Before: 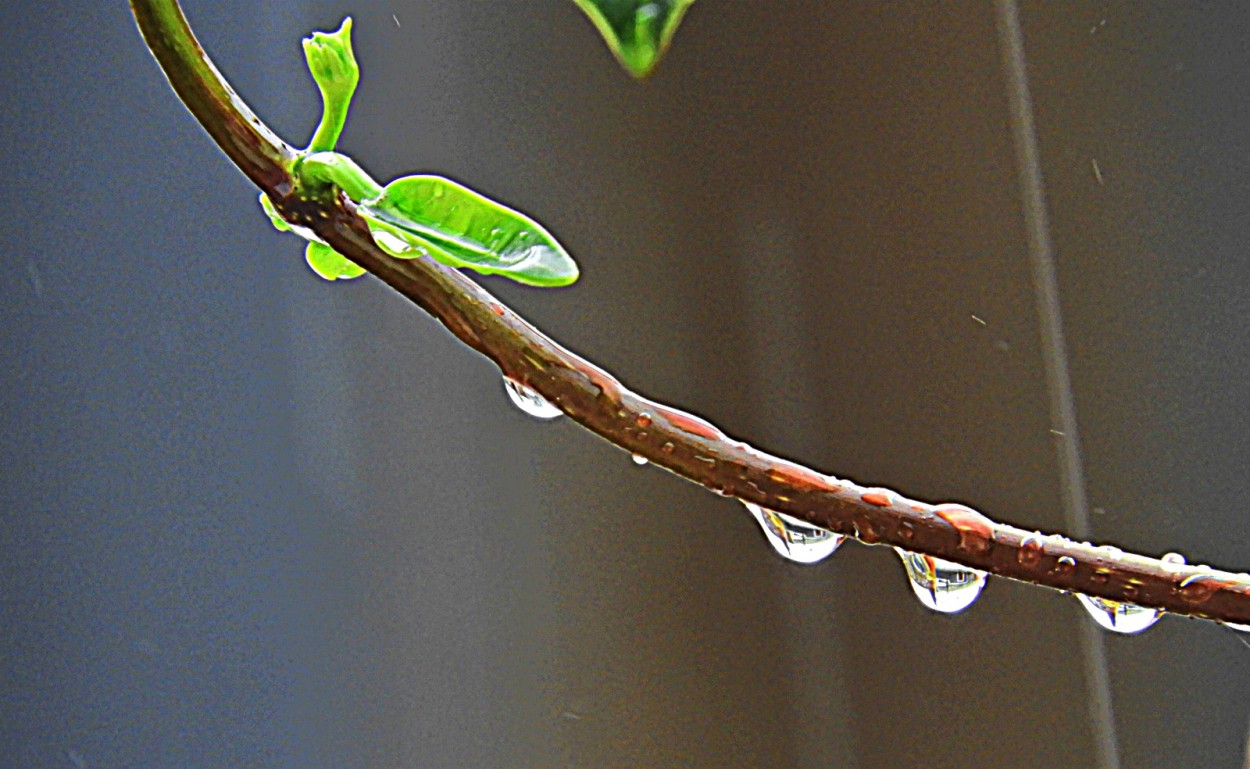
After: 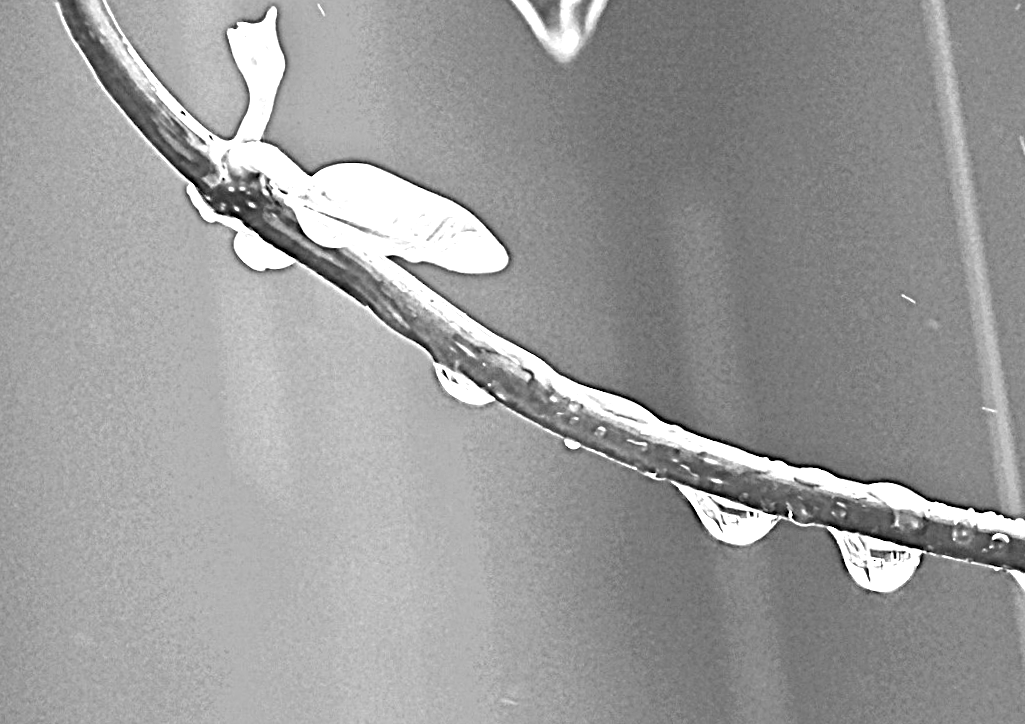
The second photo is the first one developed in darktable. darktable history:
crop and rotate: angle 1°, left 4.281%, top 0.642%, right 11.383%, bottom 2.486%
contrast brightness saturation: saturation -1
sharpen: radius 5.325, amount 0.312, threshold 26.433
exposure: black level correction 0, exposure 1.9 EV, compensate highlight preservation false
